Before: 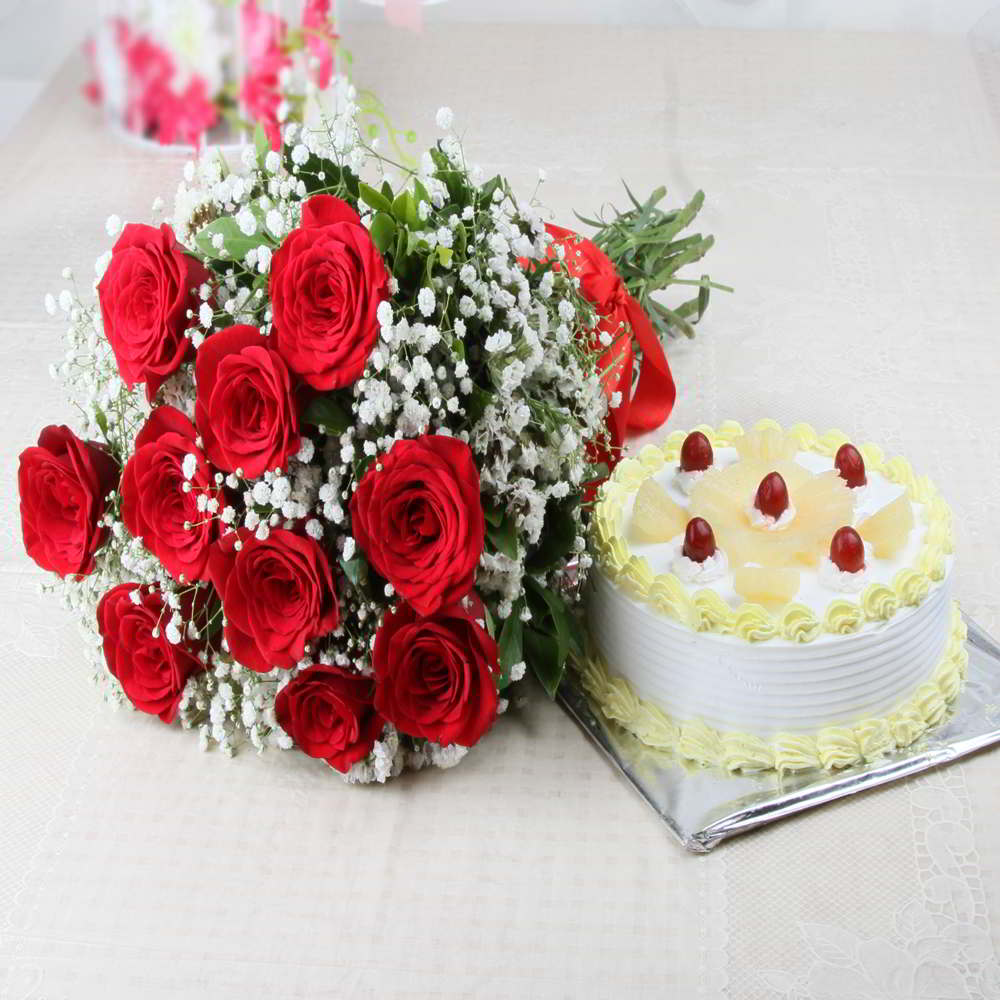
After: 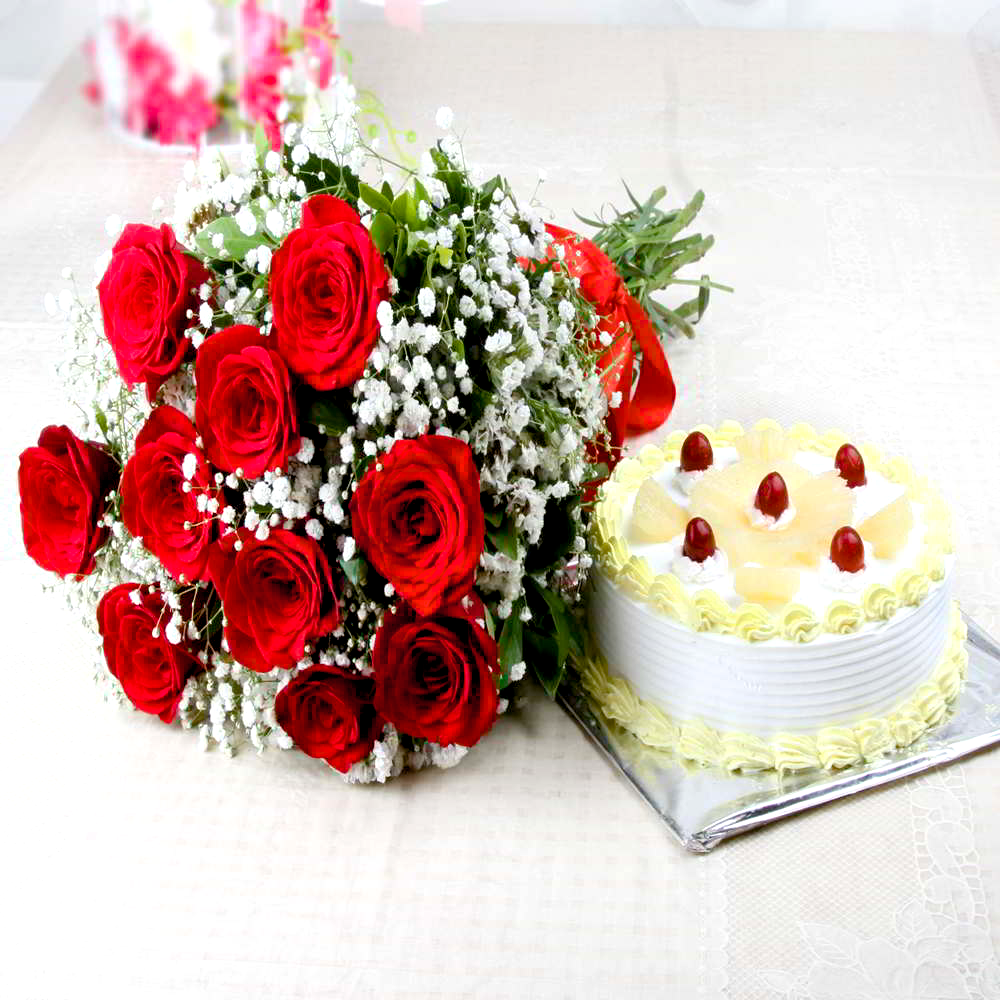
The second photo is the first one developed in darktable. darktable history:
shadows and highlights: radius 112.81, shadows 51.02, white point adjustment 9.14, highlights -2.73, soften with gaussian
color balance rgb: shadows lift › hue 84.8°, global offset › luminance -0.973%, linear chroma grading › global chroma 9.831%, perceptual saturation grading › global saturation 20%, perceptual saturation grading › highlights -24.852%, perceptual saturation grading › shadows 23.951%
